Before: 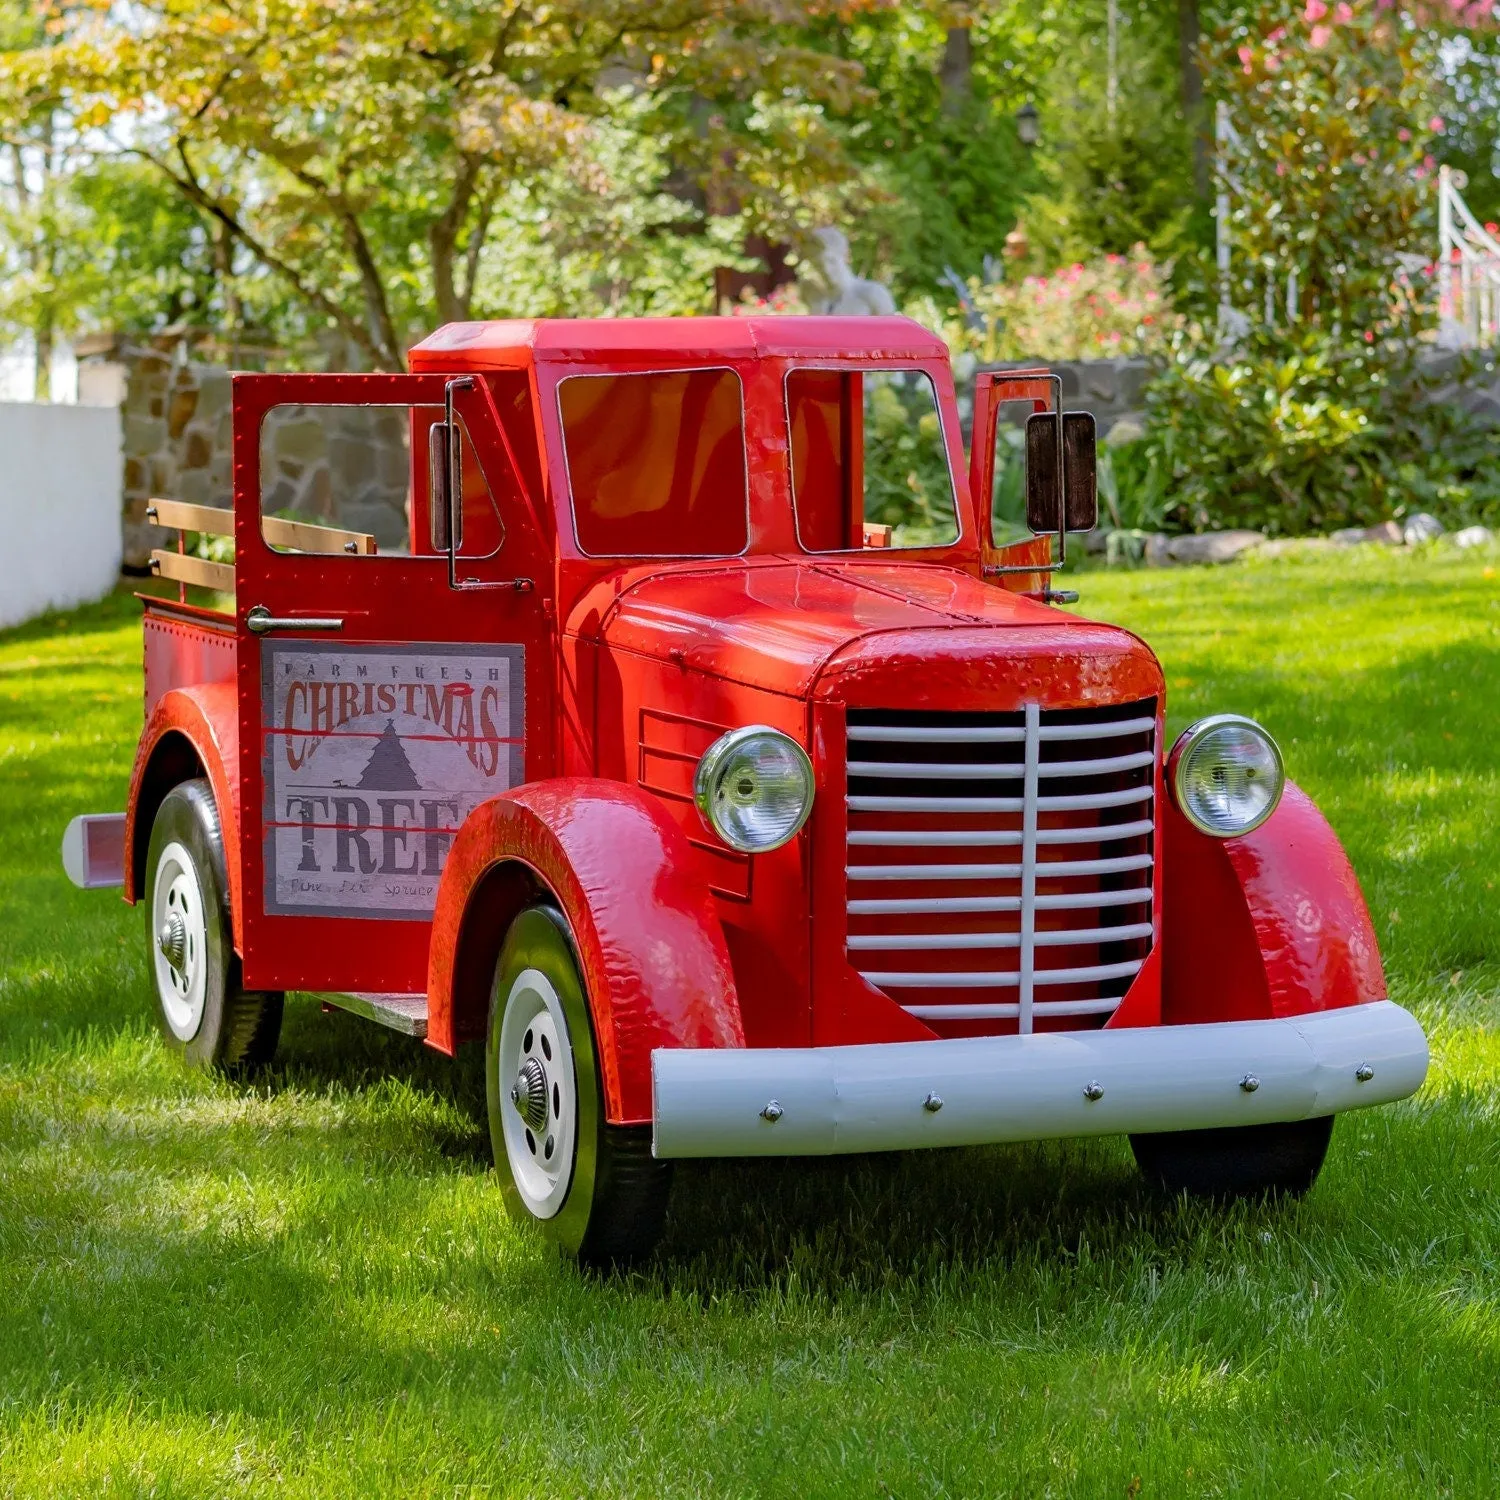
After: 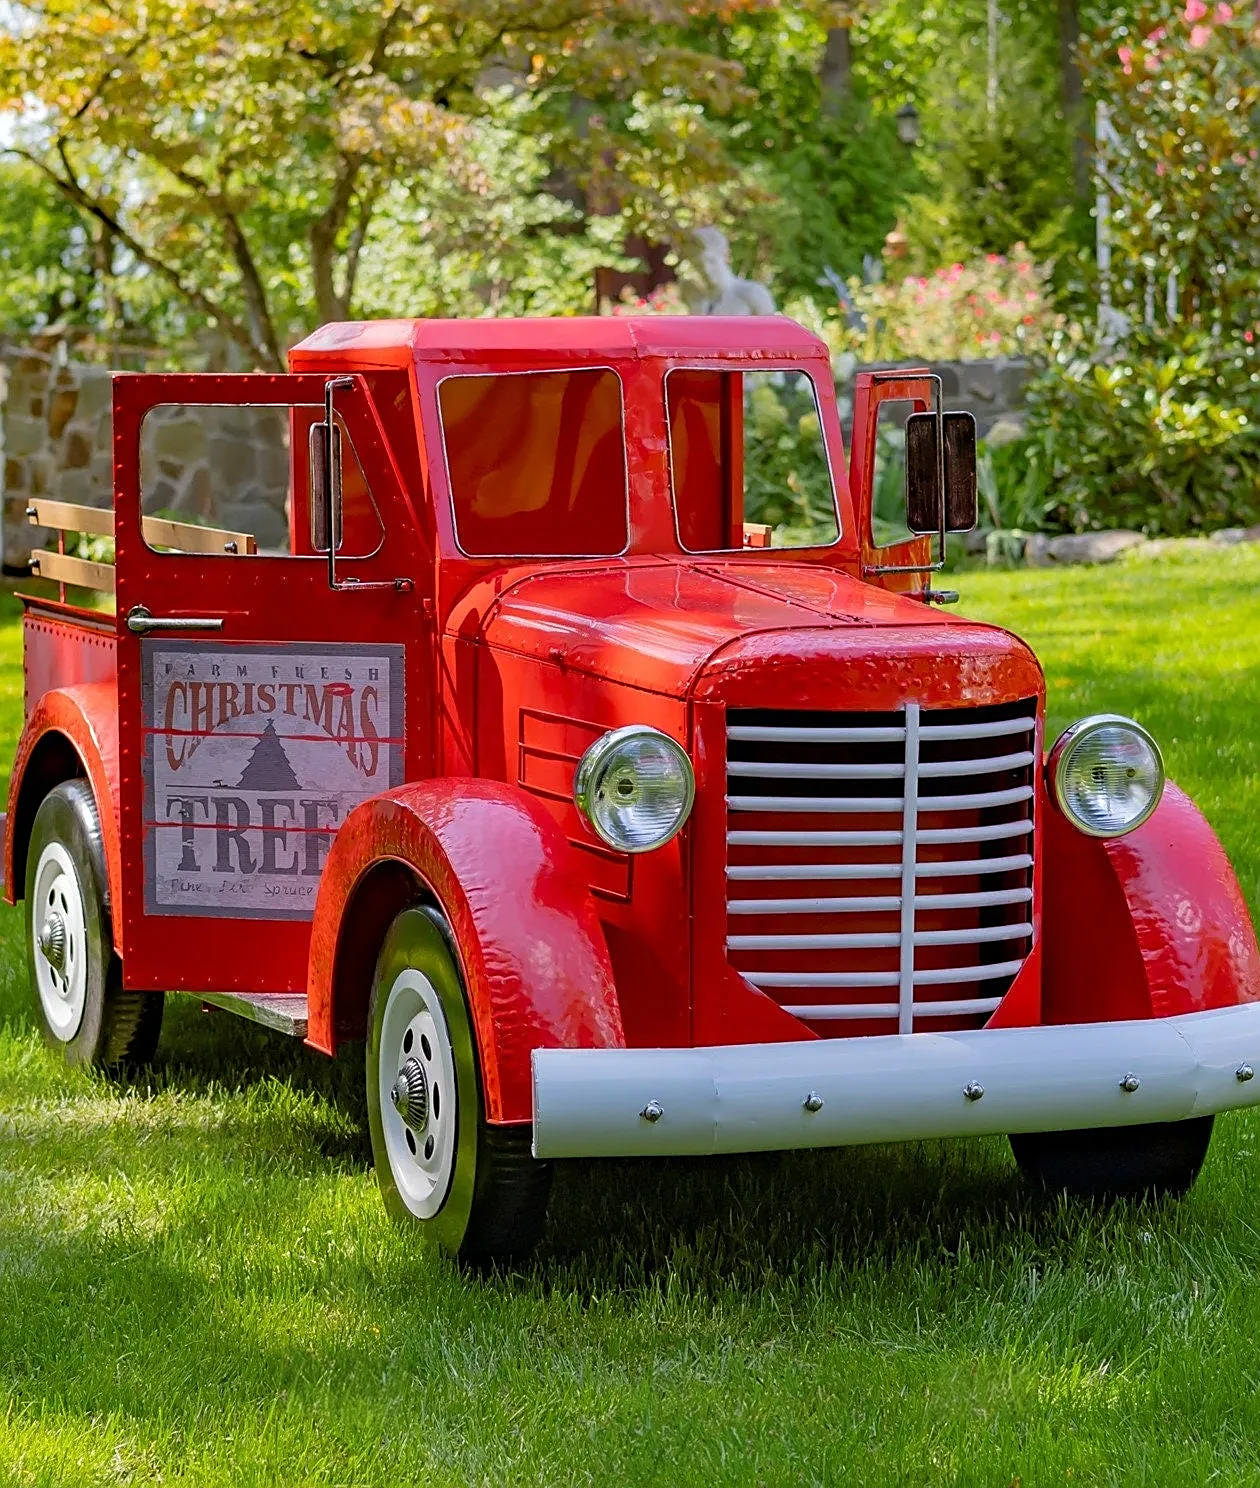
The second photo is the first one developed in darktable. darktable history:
crop: left 8.026%, right 7.374%
sharpen: on, module defaults
